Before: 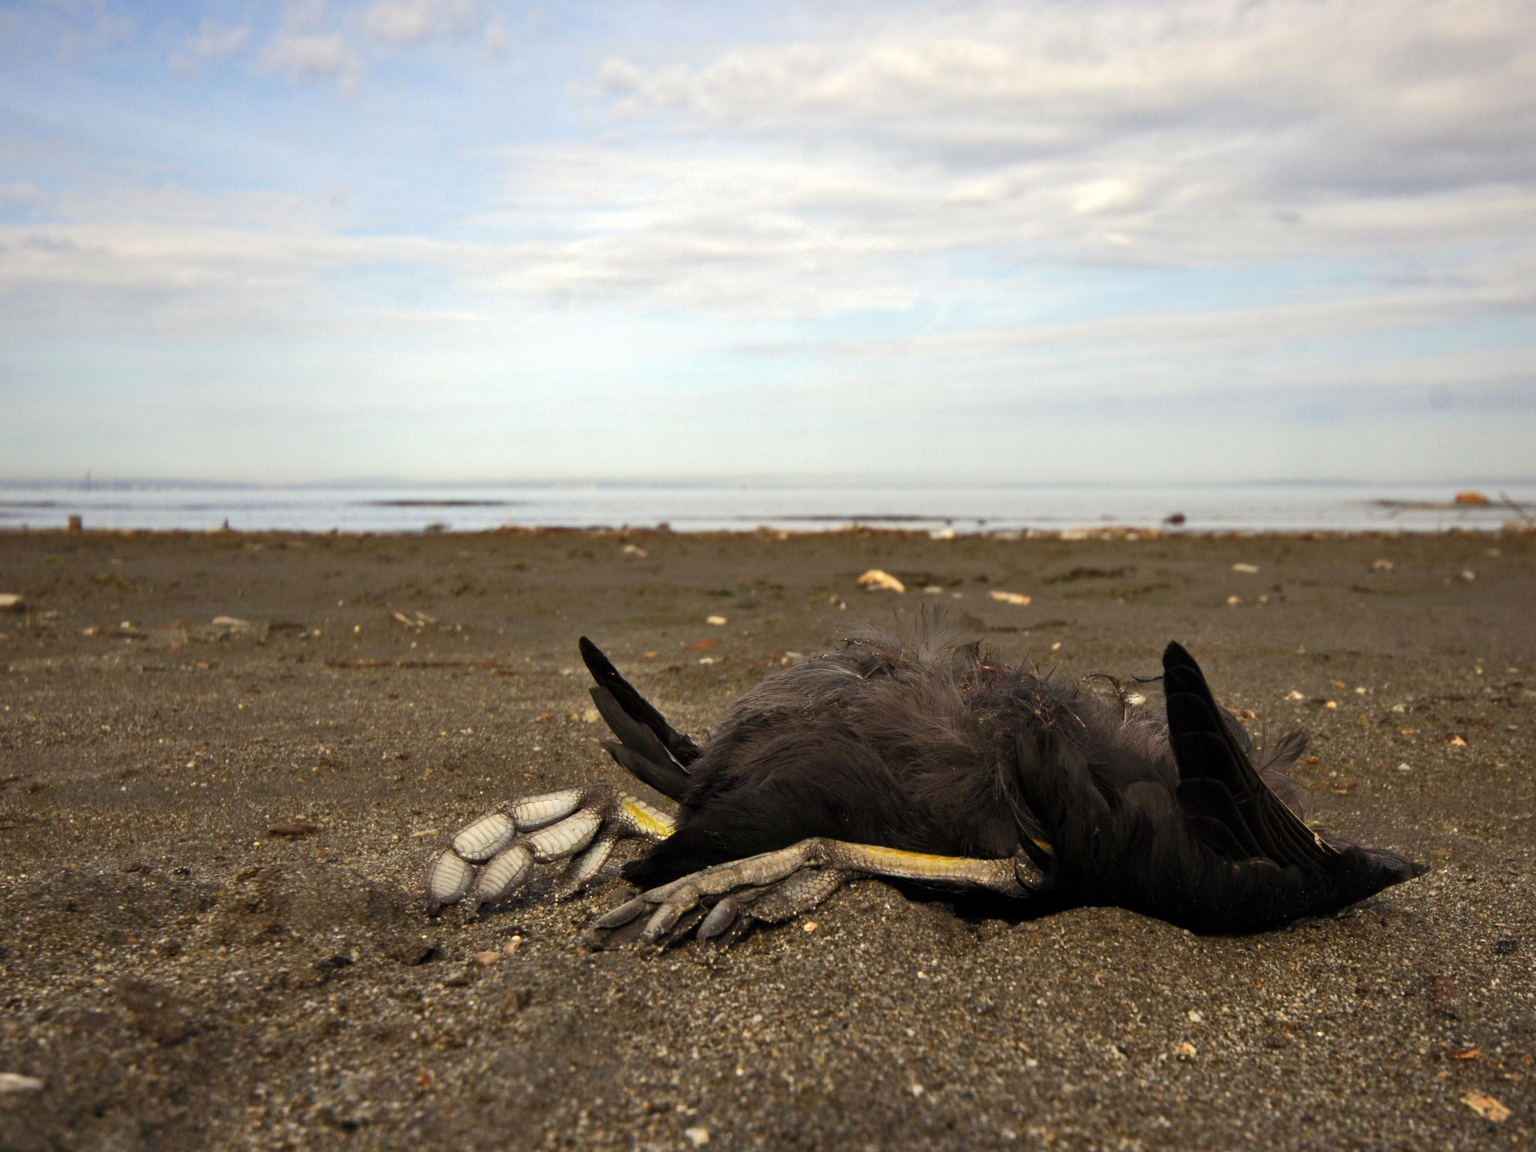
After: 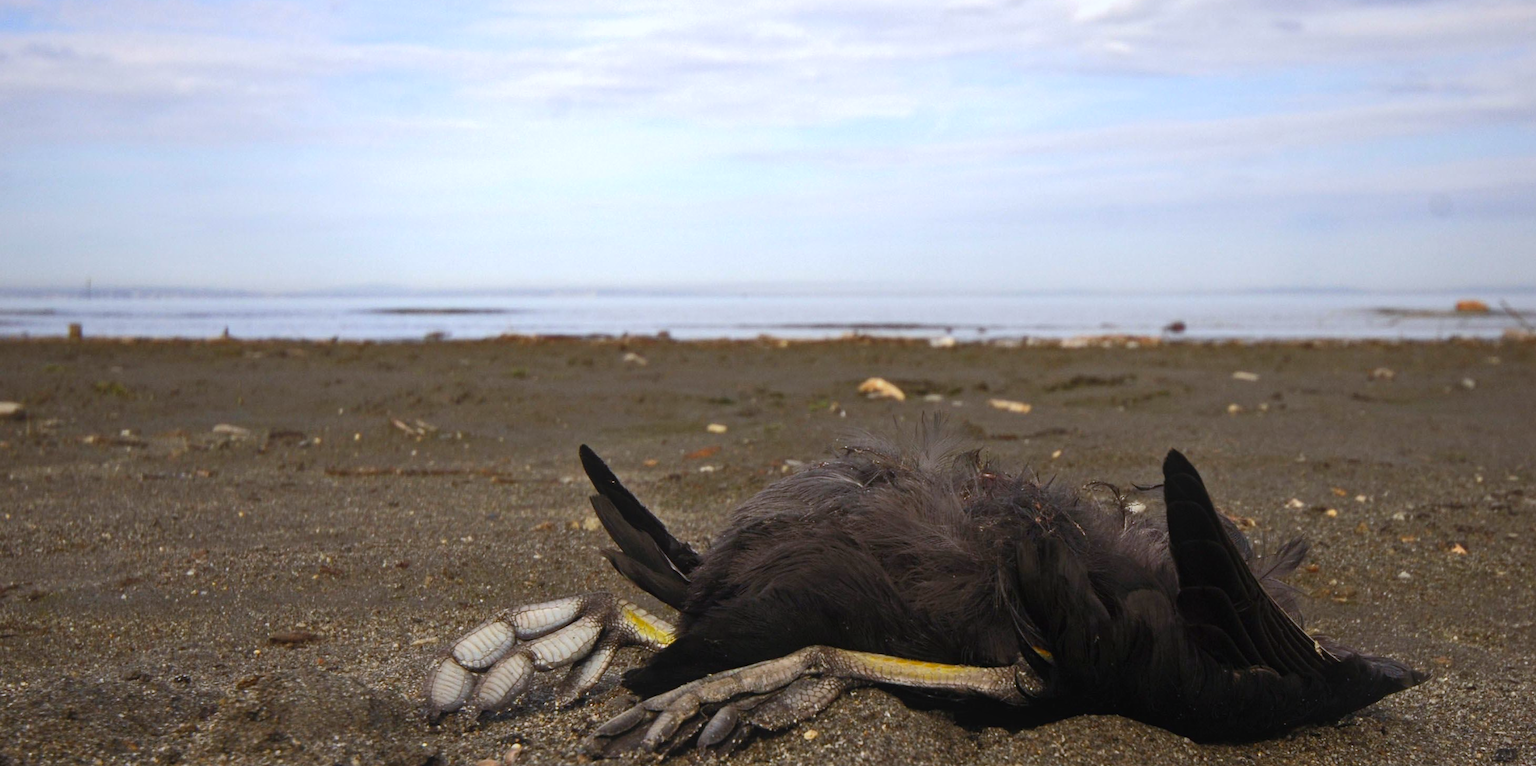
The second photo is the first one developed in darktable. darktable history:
crop: top 16.727%, bottom 16.727%
white balance: red 0.967, blue 1.119, emerald 0.756
contrast equalizer: y [[0.439, 0.44, 0.442, 0.457, 0.493, 0.498], [0.5 ×6], [0.5 ×6], [0 ×6], [0 ×6]], mix 0.76
